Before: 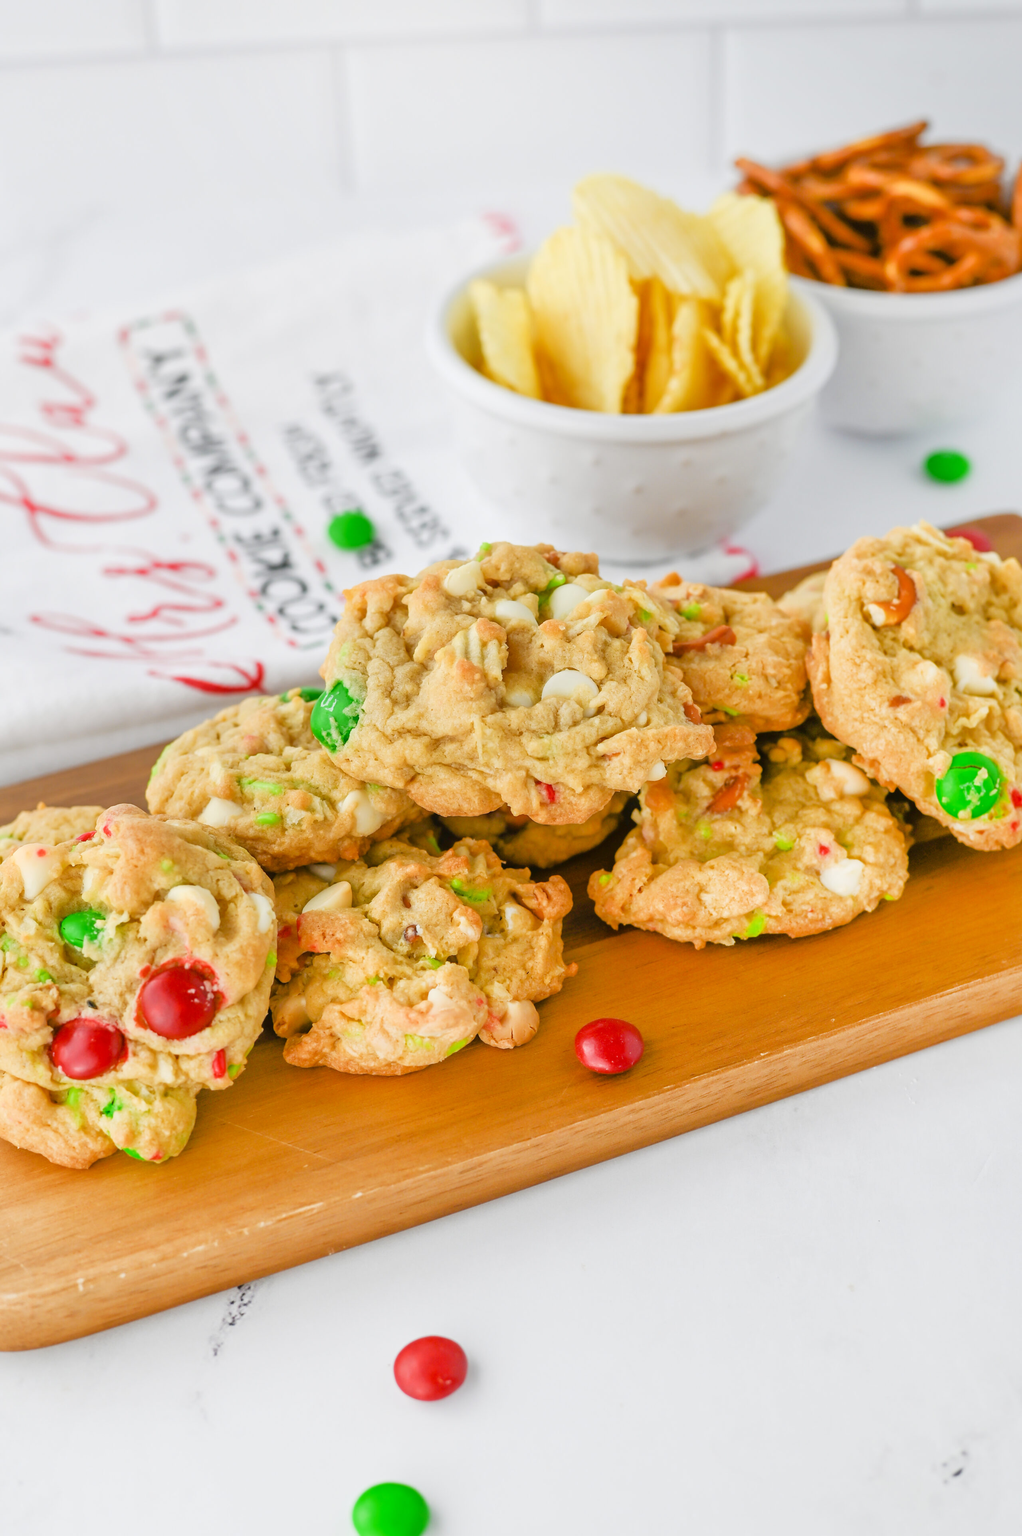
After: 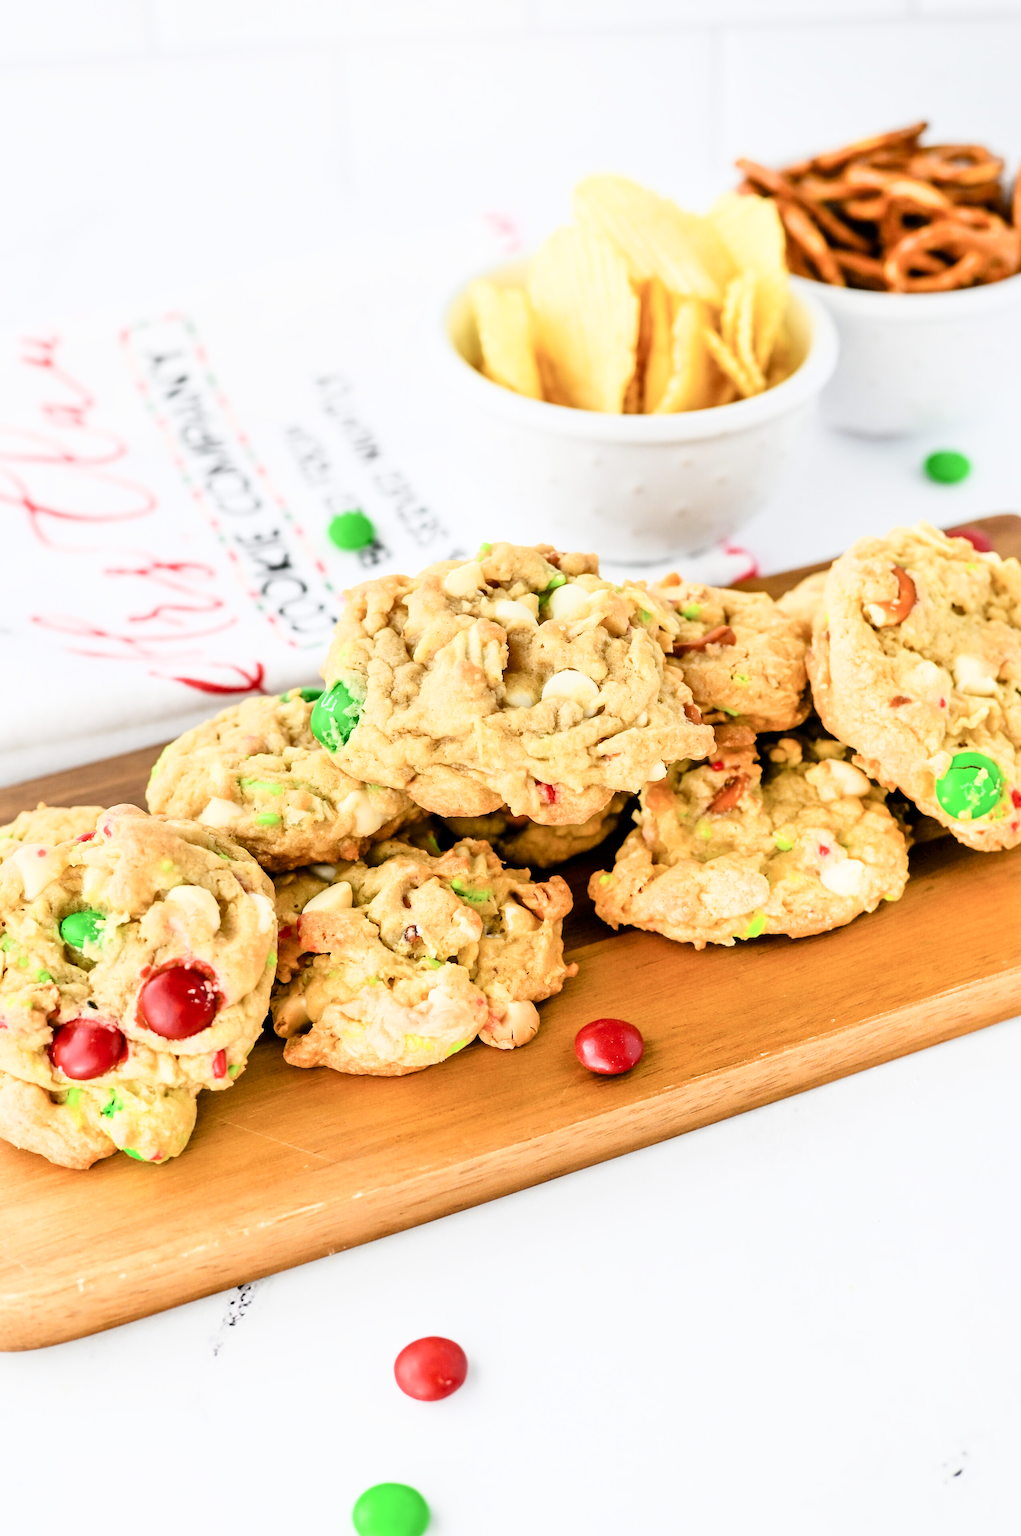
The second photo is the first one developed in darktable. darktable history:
filmic rgb: black relative exposure -8.71 EV, white relative exposure 2.7 EV, target black luminance 0%, hardness 6.26, latitude 77.19%, contrast 1.329, shadows ↔ highlights balance -0.308%, iterations of high-quality reconstruction 10
contrast brightness saturation: contrast 0.294
